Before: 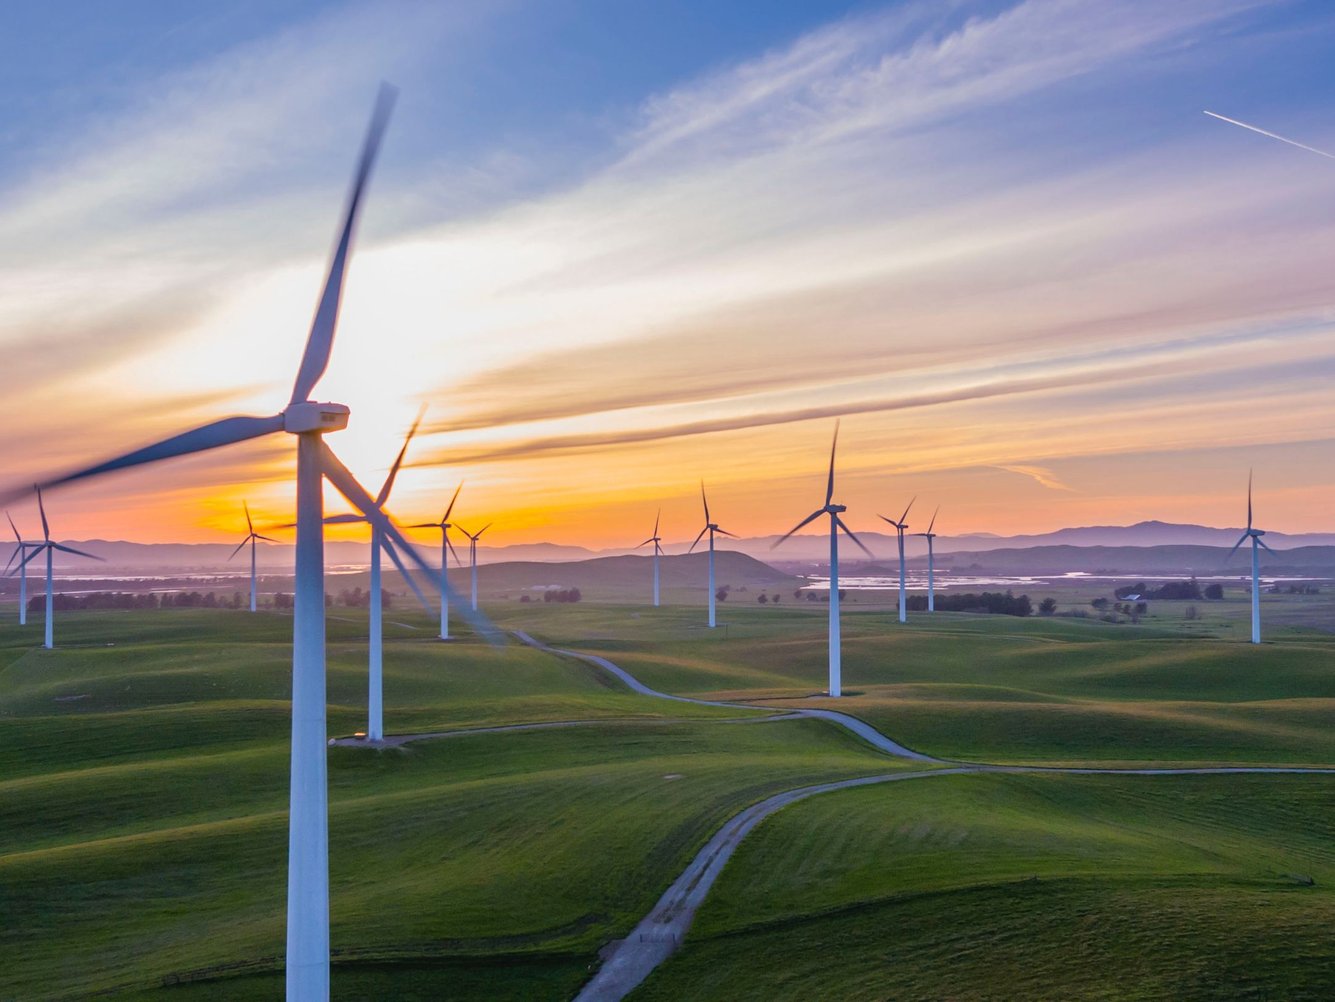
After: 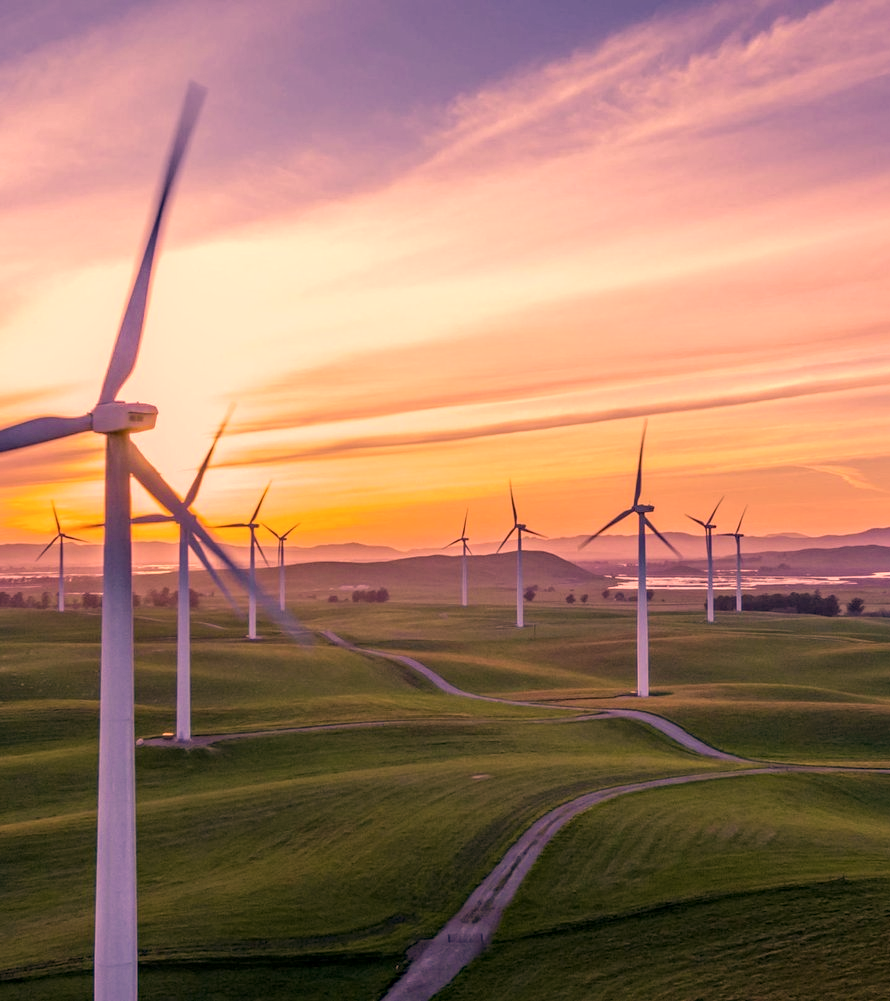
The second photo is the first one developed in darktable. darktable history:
color correction: highlights a* 39.89, highlights b* 39.96, saturation 0.694
crop and rotate: left 14.444%, right 18.862%
velvia: on, module defaults
exposure: exposure 0.014 EV, compensate highlight preservation false
shadows and highlights: shadows -22.23, highlights 47.6, soften with gaussian
local contrast: on, module defaults
haze removal: compatibility mode true, adaptive false
